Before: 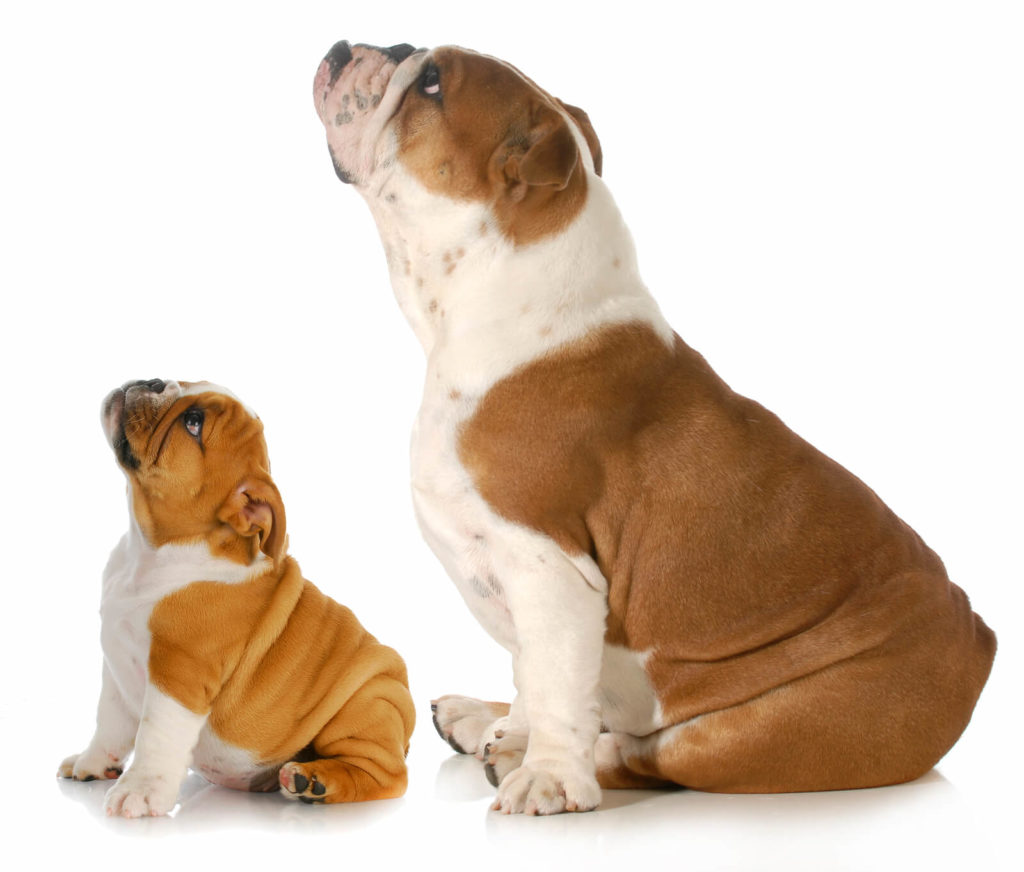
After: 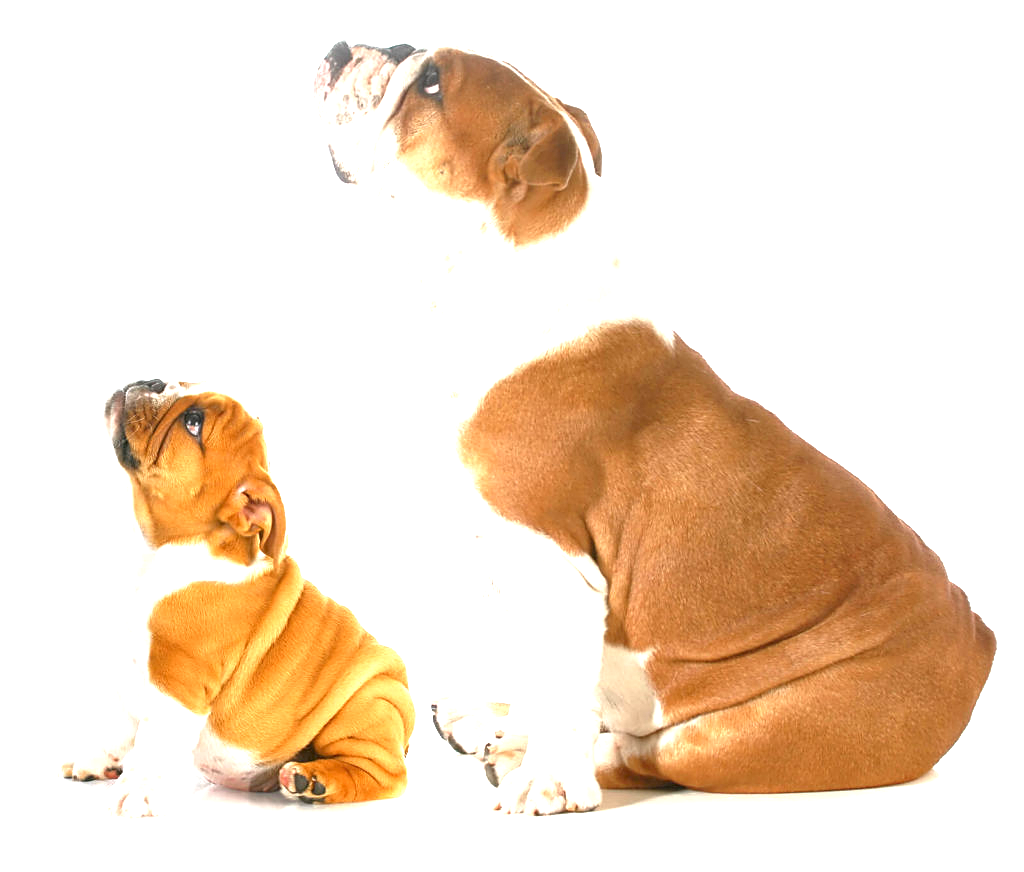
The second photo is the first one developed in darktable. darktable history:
sharpen: on, module defaults
exposure: black level correction 0, exposure 1.7 EV, compensate exposure bias true, compensate highlight preservation false
tone equalizer: -8 EV 0.25 EV, -7 EV 0.417 EV, -6 EV 0.417 EV, -5 EV 0.25 EV, -3 EV -0.25 EV, -2 EV -0.417 EV, -1 EV -0.417 EV, +0 EV -0.25 EV, edges refinement/feathering 500, mask exposure compensation -1.57 EV, preserve details guided filter
